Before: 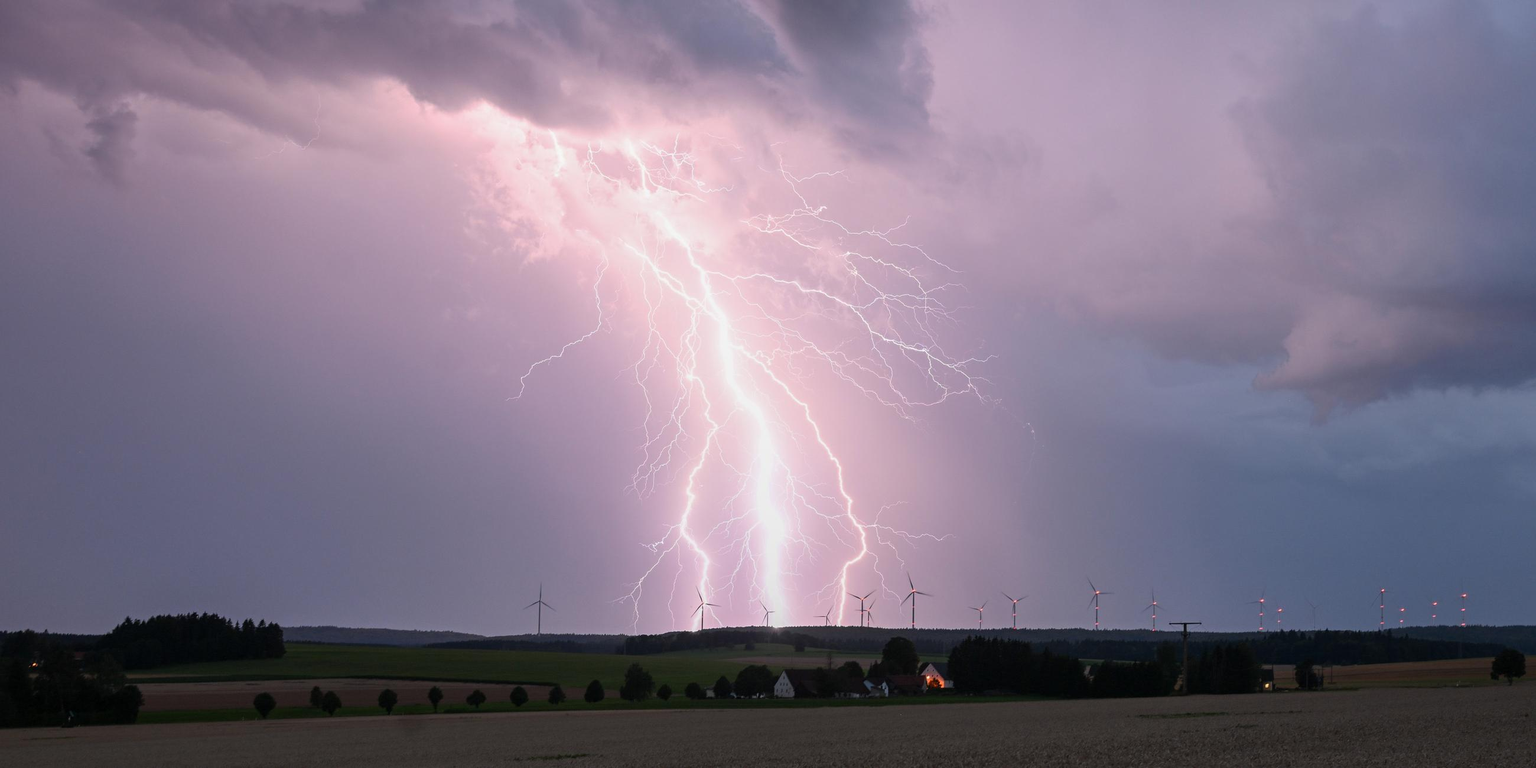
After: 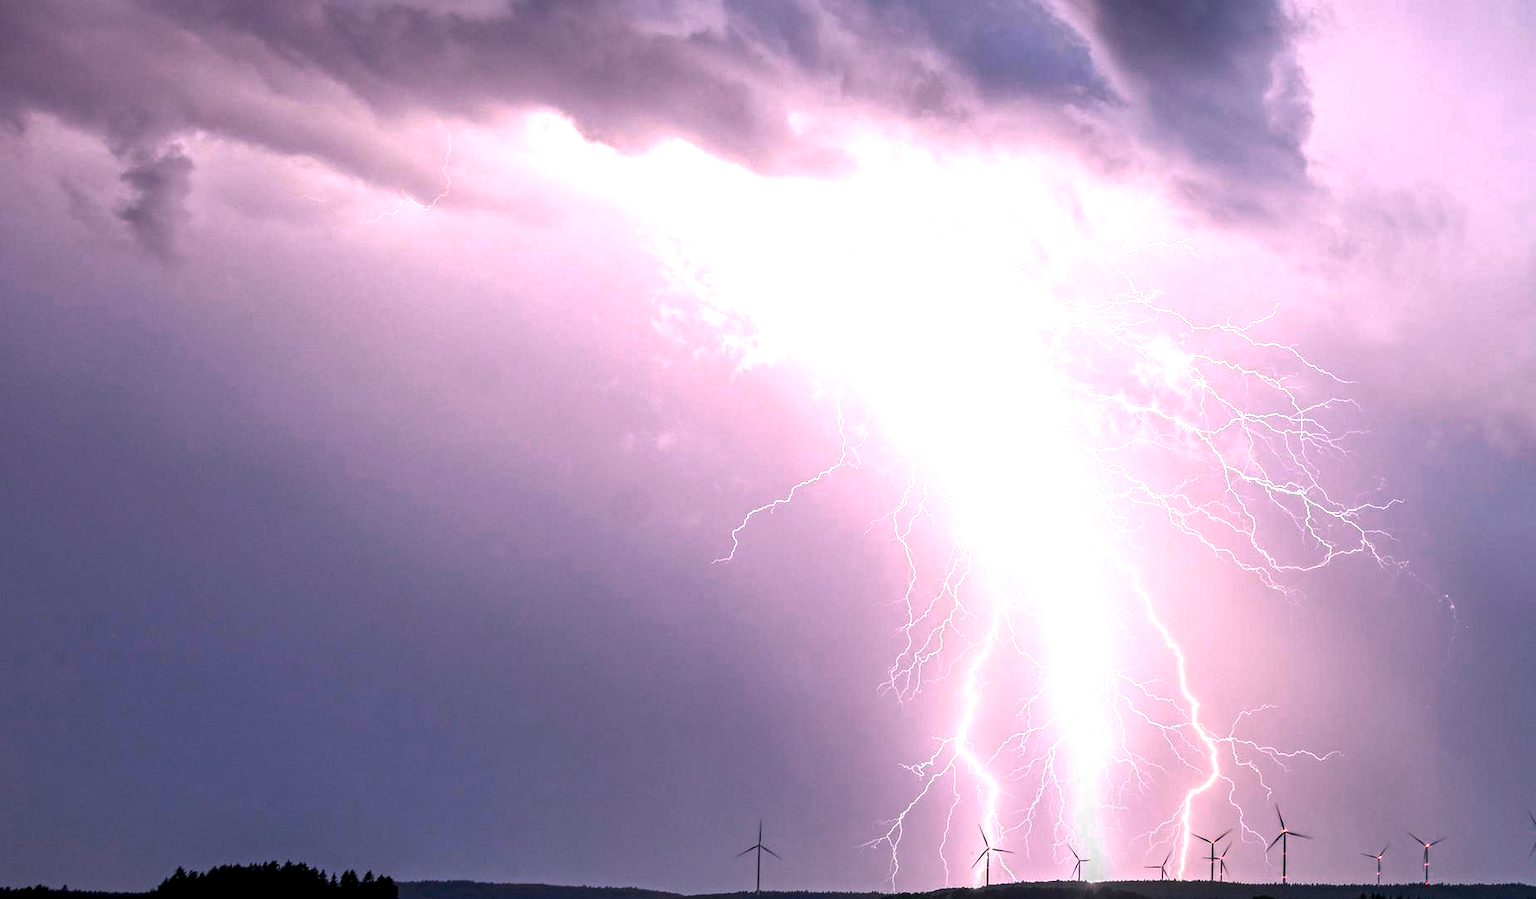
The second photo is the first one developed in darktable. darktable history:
crop: right 28.885%, bottom 16.626%
tone equalizer: on, module defaults
graduated density: rotation -180°, offset 24.95
local contrast: highlights 61%, detail 143%, midtone range 0.428
color zones: curves: ch0 [(0.099, 0.624) (0.257, 0.596) (0.384, 0.376) (0.529, 0.492) (0.697, 0.564) (0.768, 0.532) (0.908, 0.644)]; ch1 [(0.112, 0.564) (0.254, 0.612) (0.432, 0.676) (0.592, 0.456) (0.743, 0.684) (0.888, 0.536)]; ch2 [(0.25, 0.5) (0.469, 0.36) (0.75, 0.5)]
color balance rgb: linear chroma grading › global chroma 9%, perceptual saturation grading › global saturation 36%, perceptual brilliance grading › global brilliance 15%, perceptual brilliance grading › shadows -35%, global vibrance 15%
